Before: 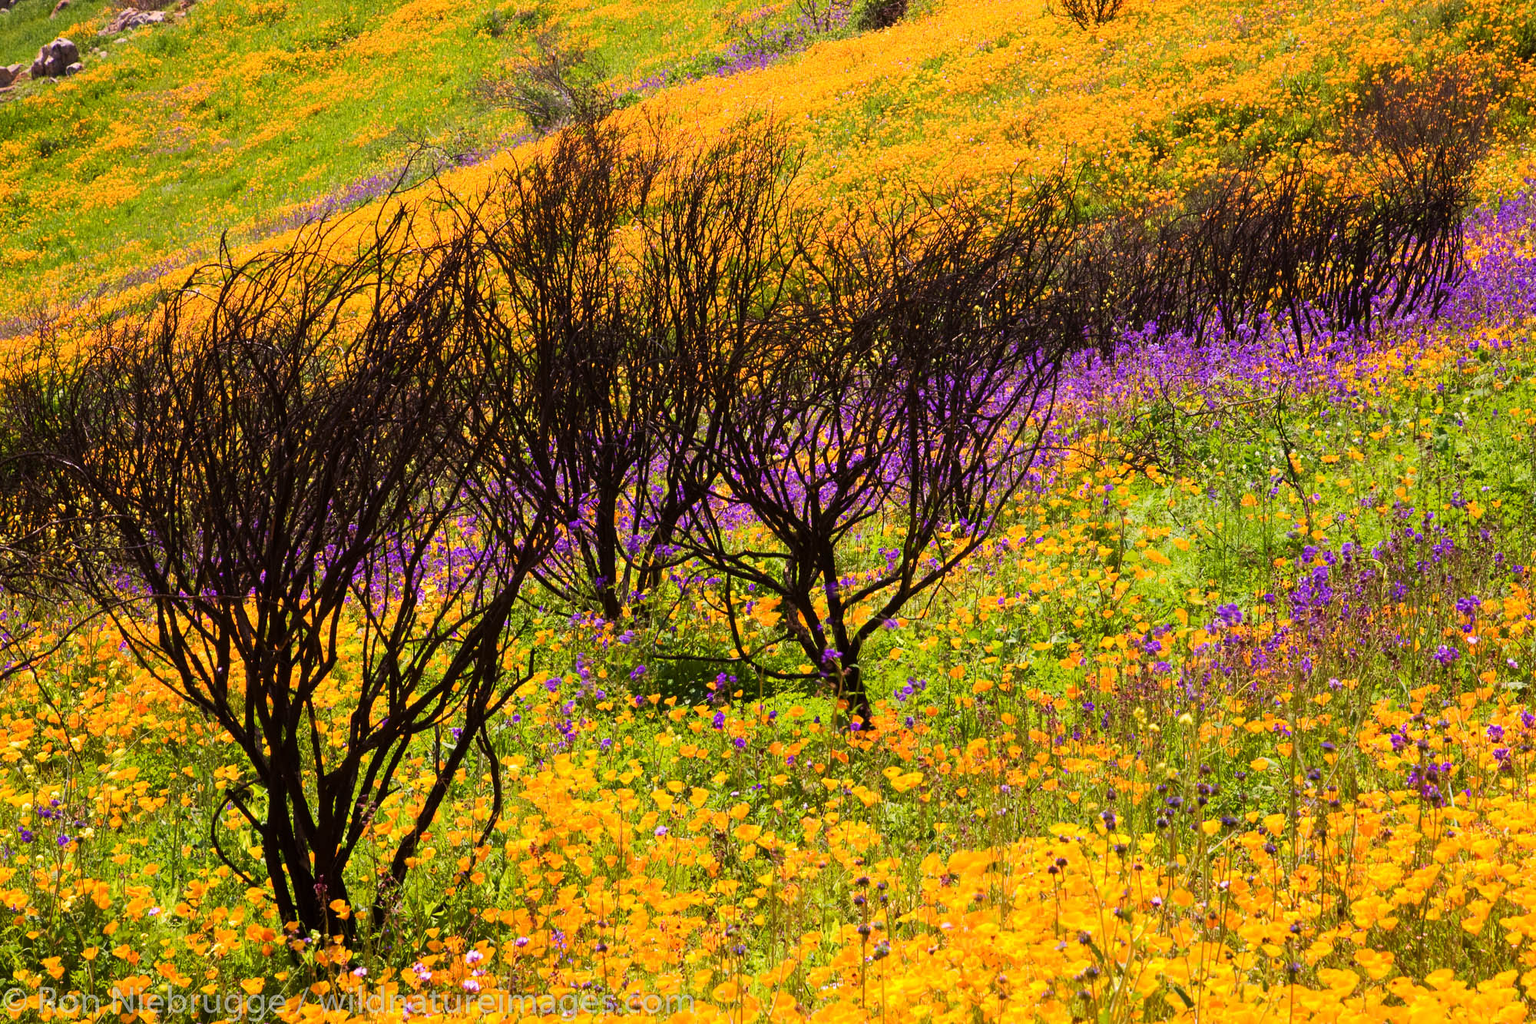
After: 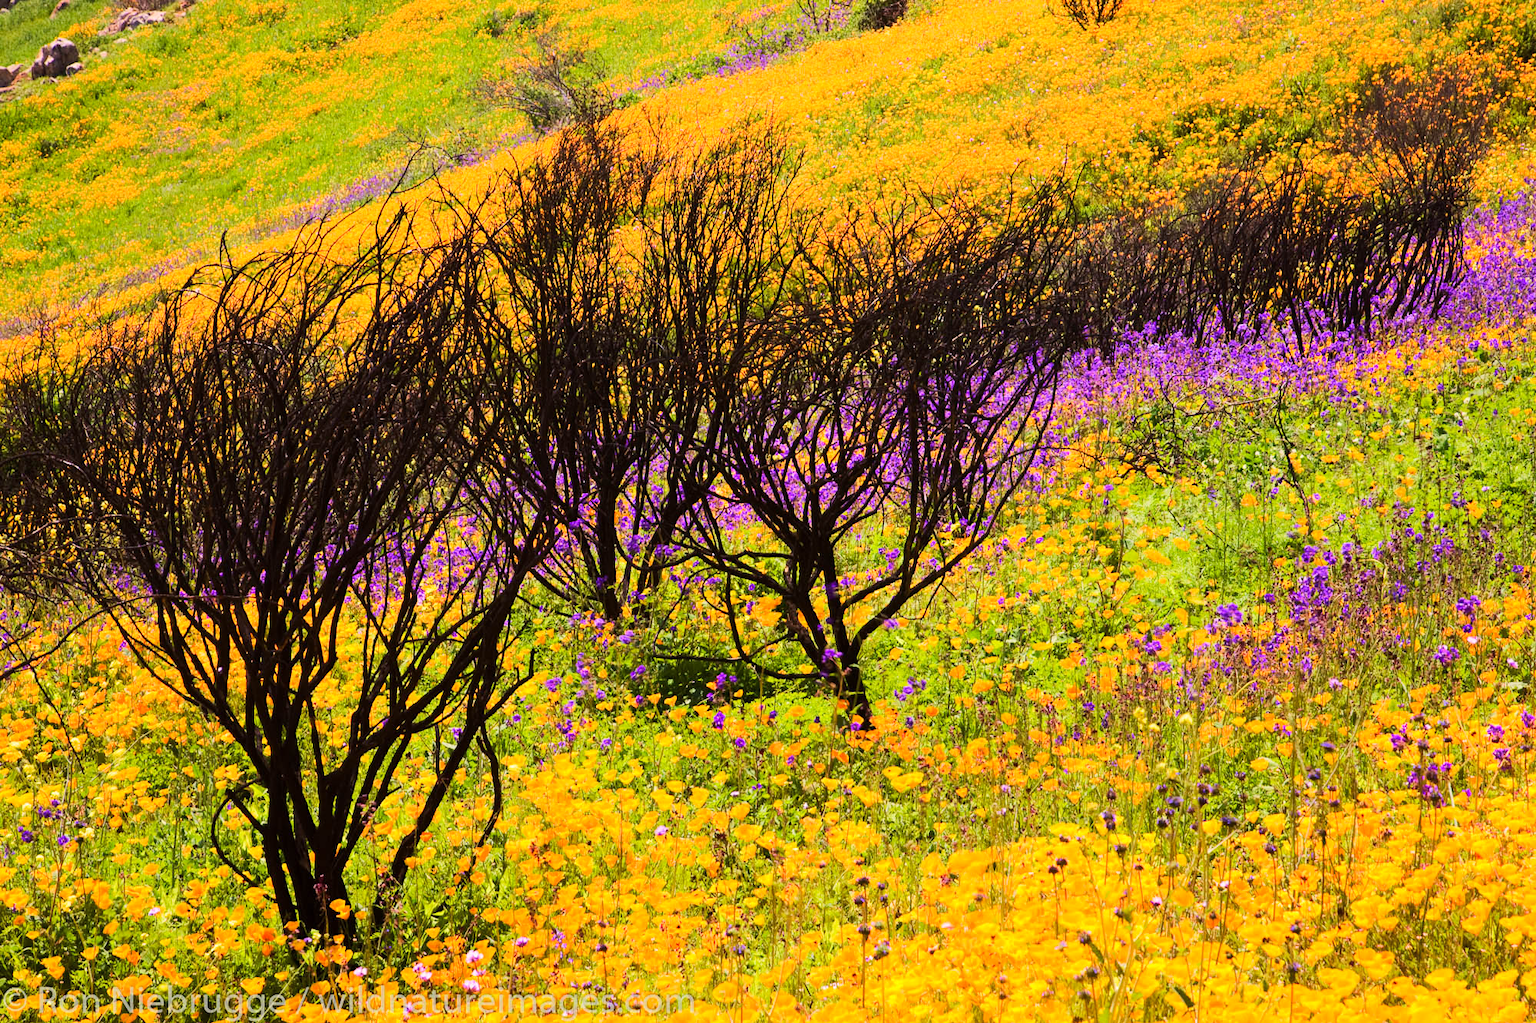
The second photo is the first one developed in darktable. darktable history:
exposure: exposure 0.297 EV, compensate exposure bias true
tone equalizer: edges refinement/feathering 500, mask exposure compensation -1.57 EV, preserve details no
tone curve: curves: ch0 [(0, 0) (0.239, 0.248) (0.508, 0.606) (0.828, 0.878) (1, 1)]; ch1 [(0, 0) (0.401, 0.42) (0.442, 0.47) (0.492, 0.498) (0.511, 0.516) (0.555, 0.586) (0.681, 0.739) (1, 1)]; ch2 [(0, 0) (0.411, 0.433) (0.5, 0.504) (0.545, 0.574) (1, 1)], color space Lab, linked channels
